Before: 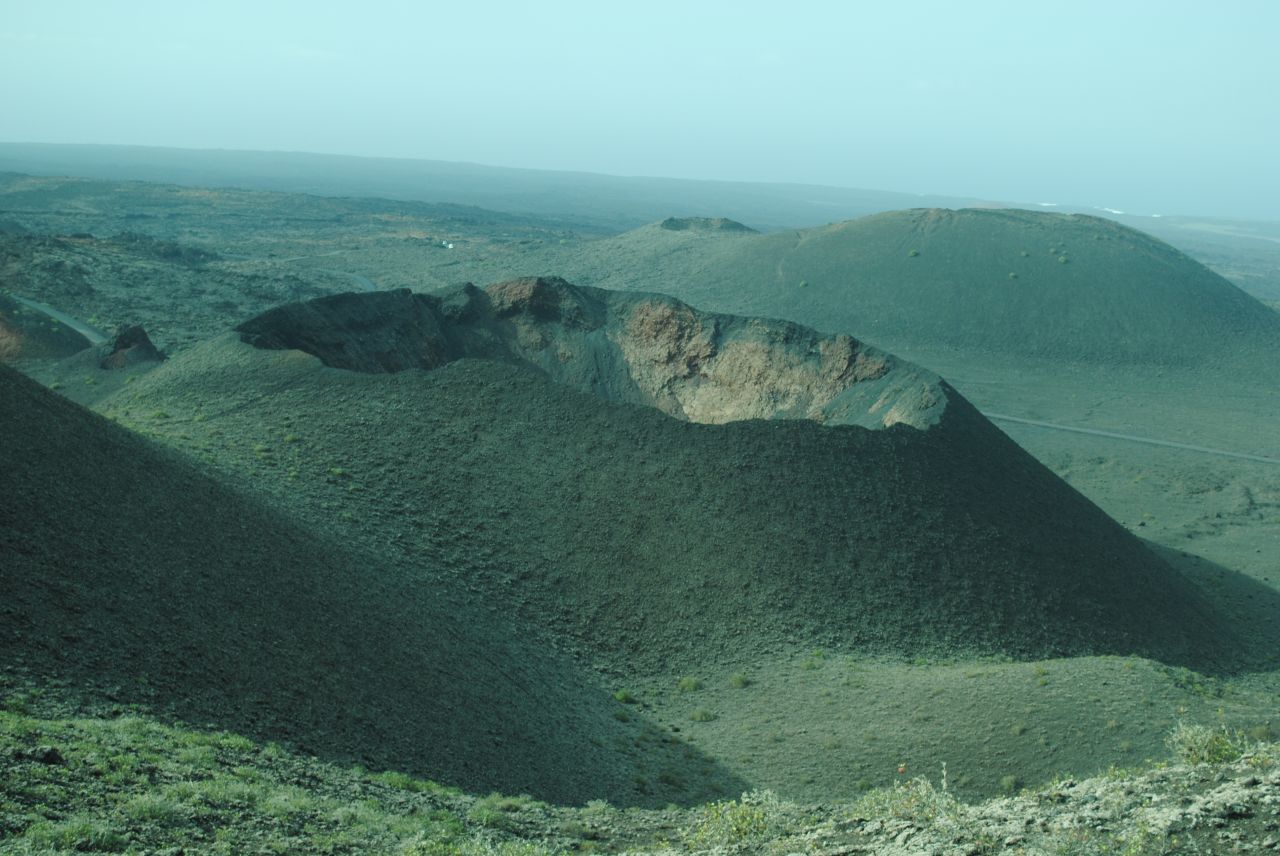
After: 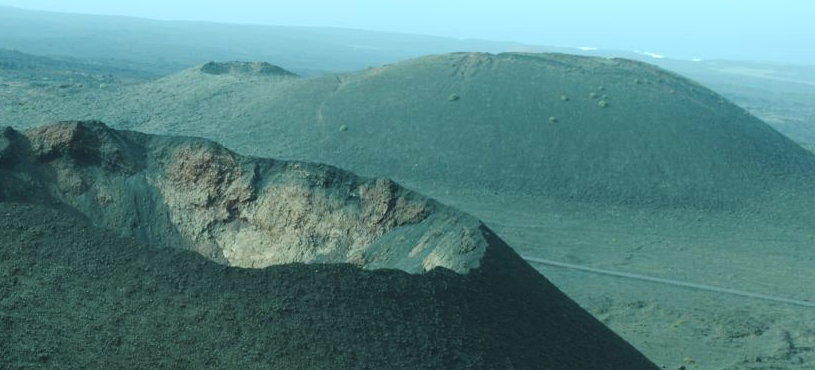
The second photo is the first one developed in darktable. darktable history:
tone equalizer: -8 EV -0.417 EV, -7 EV -0.389 EV, -6 EV -0.333 EV, -5 EV -0.222 EV, -3 EV 0.222 EV, -2 EV 0.333 EV, -1 EV 0.389 EV, +0 EV 0.417 EV, edges refinement/feathering 500, mask exposure compensation -1.57 EV, preserve details no
white balance: red 0.974, blue 1.044
crop: left 36.005%, top 18.293%, right 0.31%, bottom 38.444%
